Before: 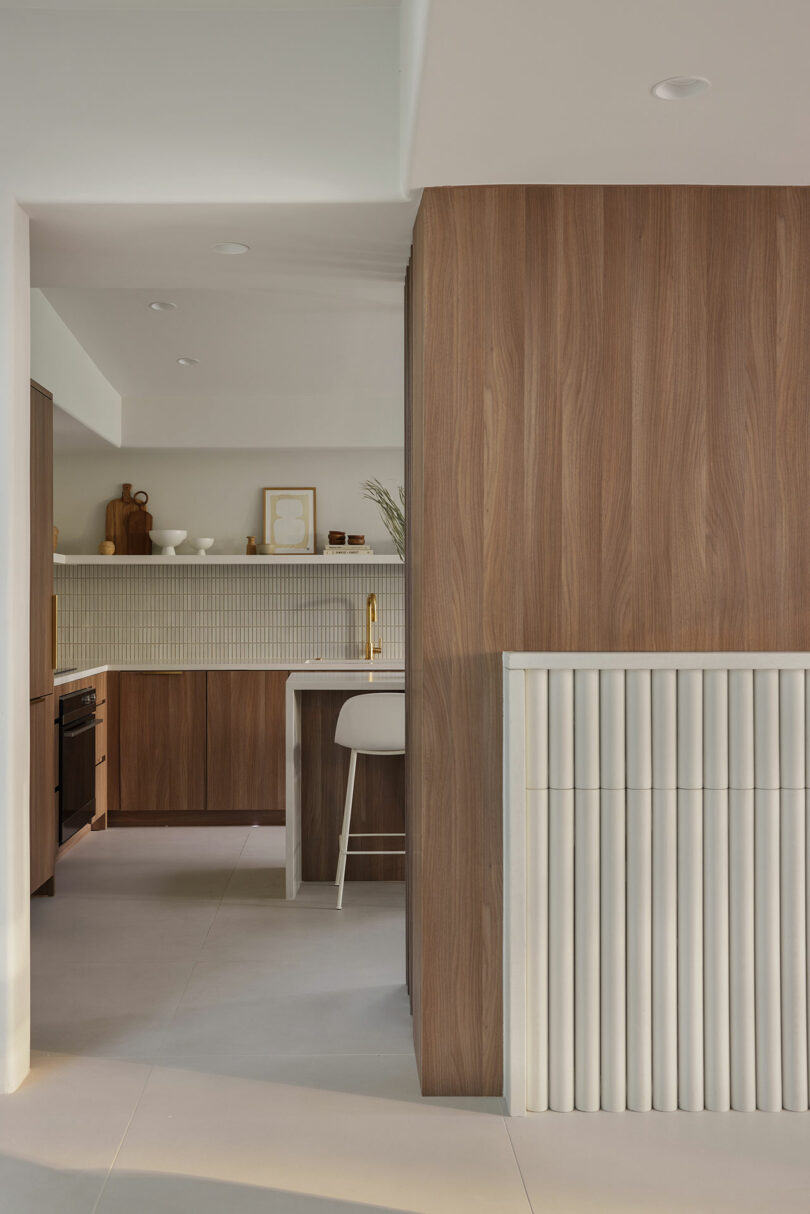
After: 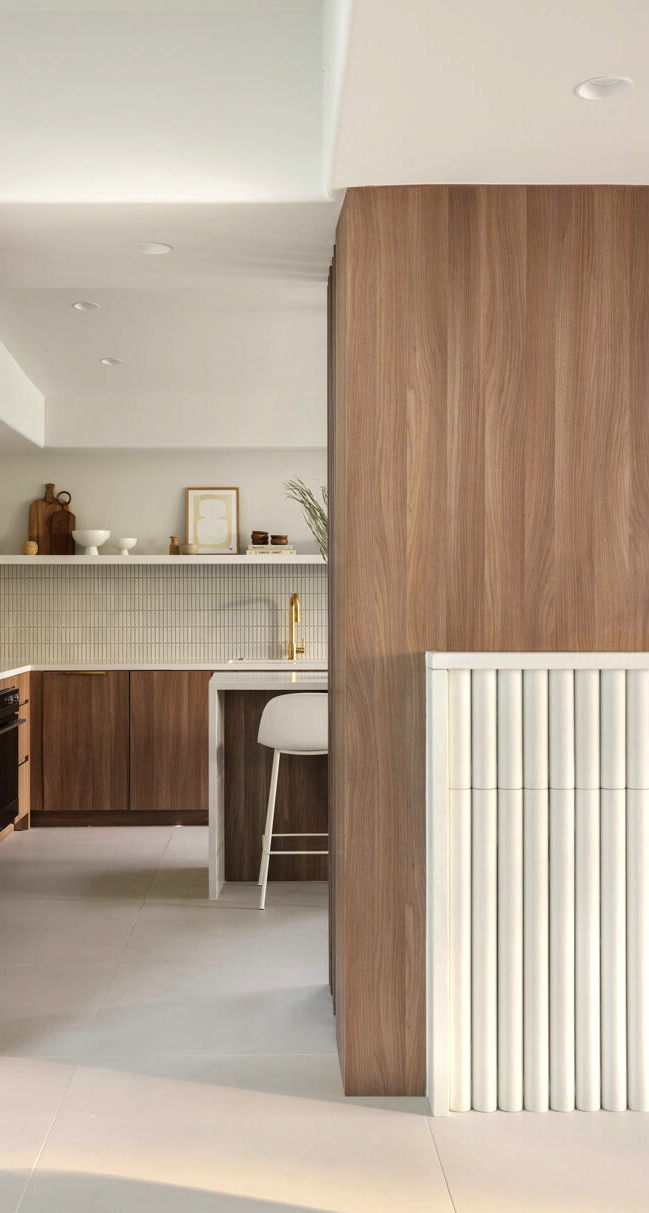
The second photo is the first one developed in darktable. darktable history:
crop and rotate: left 9.528%, right 10.294%
tone equalizer: -8 EV -0.782 EV, -7 EV -0.723 EV, -6 EV -0.597 EV, -5 EV -0.385 EV, -3 EV 0.377 EV, -2 EV 0.6 EV, -1 EV 0.697 EV, +0 EV 0.777 EV
